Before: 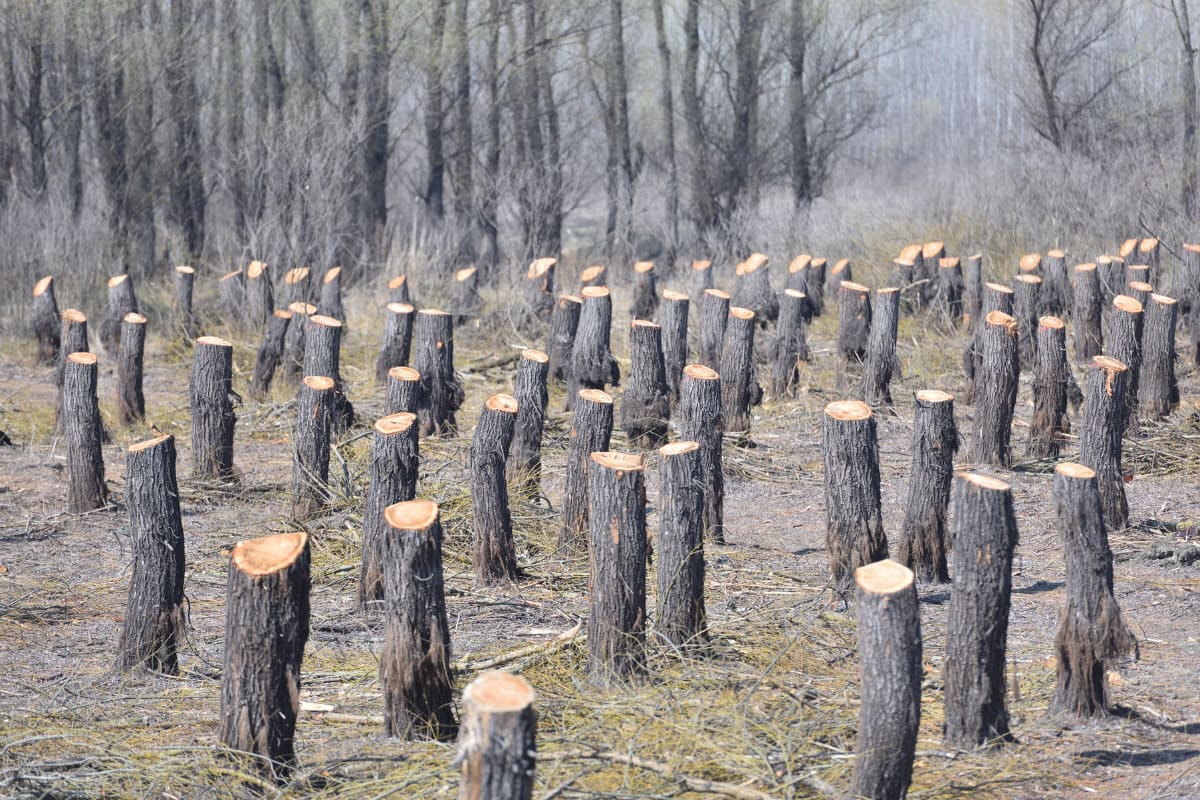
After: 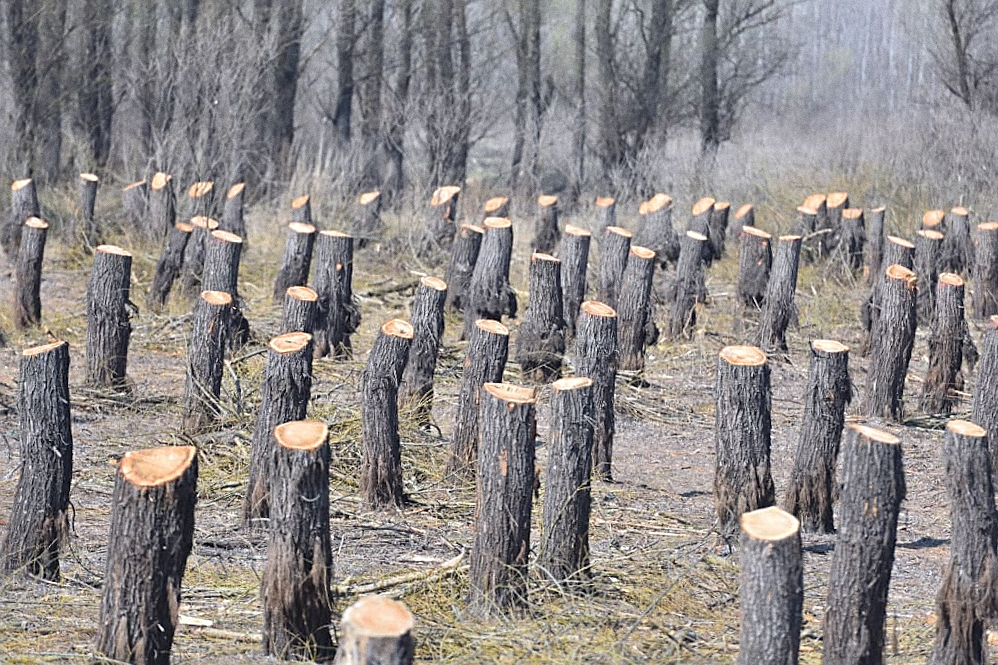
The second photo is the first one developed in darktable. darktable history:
crop and rotate: angle -3.27°, left 5.211%, top 5.211%, right 4.607%, bottom 4.607%
sharpen: on, module defaults
grain: on, module defaults
